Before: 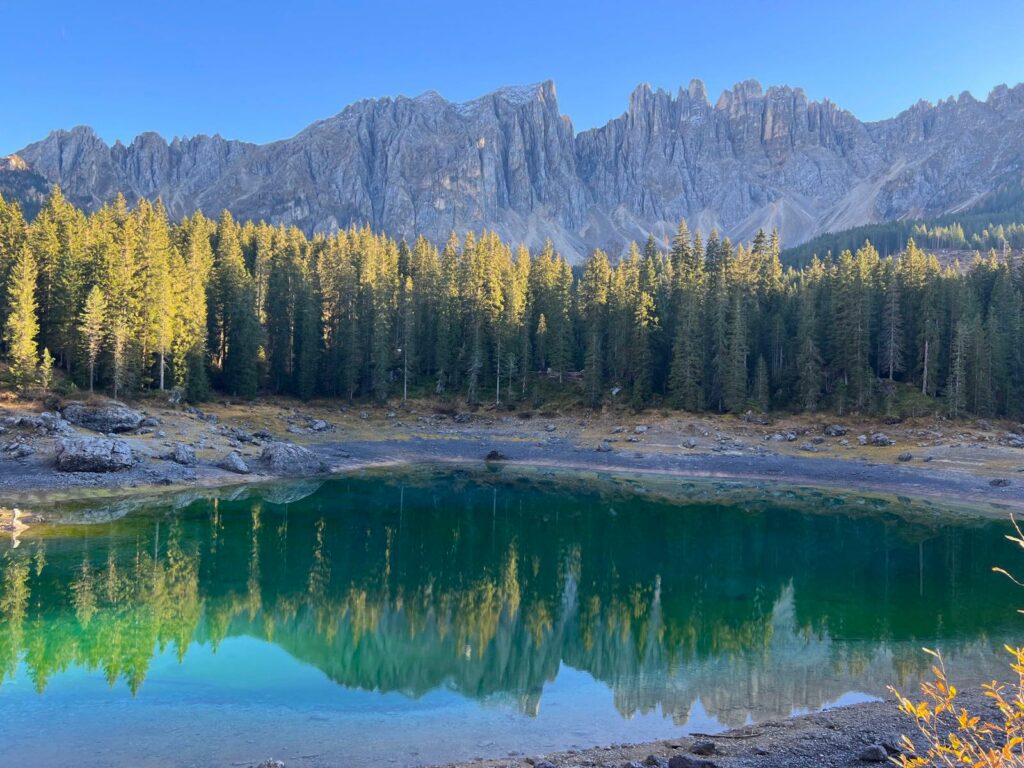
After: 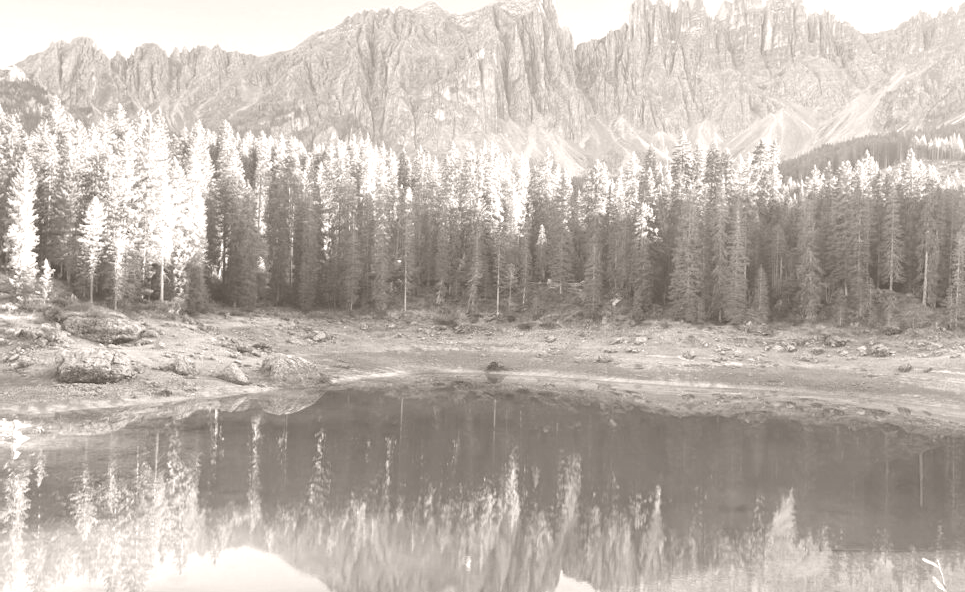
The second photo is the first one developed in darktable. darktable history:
crop and rotate: angle 0.03°, top 11.643%, right 5.651%, bottom 11.189%
colorize: hue 34.49°, saturation 35.33%, source mix 100%, lightness 55%, version 1
